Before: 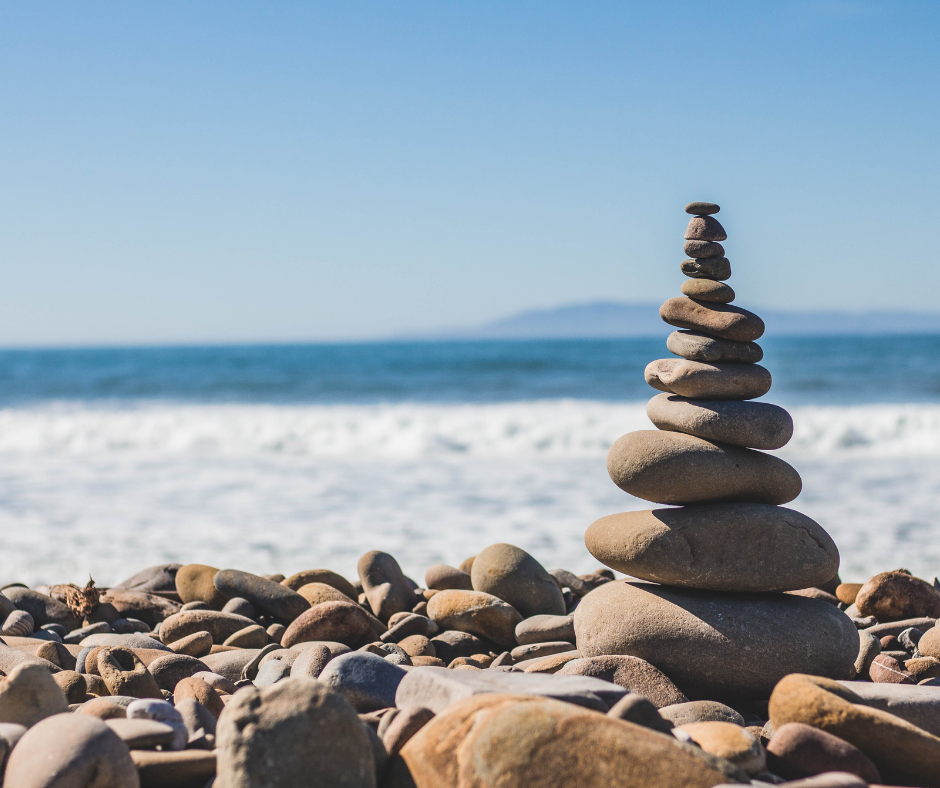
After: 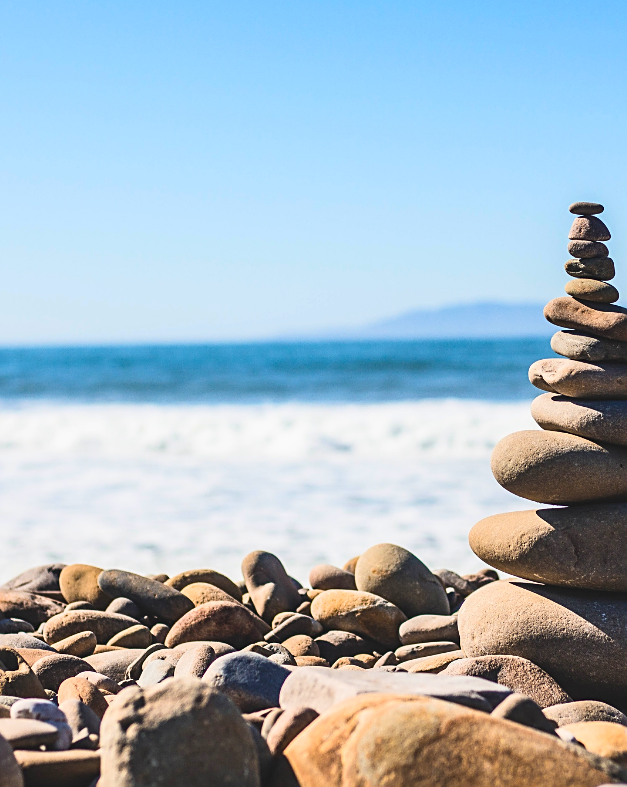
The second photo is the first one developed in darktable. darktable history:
crop and rotate: left 12.538%, right 20.703%
contrast brightness saturation: contrast 0.234, brightness 0.102, saturation 0.295
sharpen: on, module defaults
